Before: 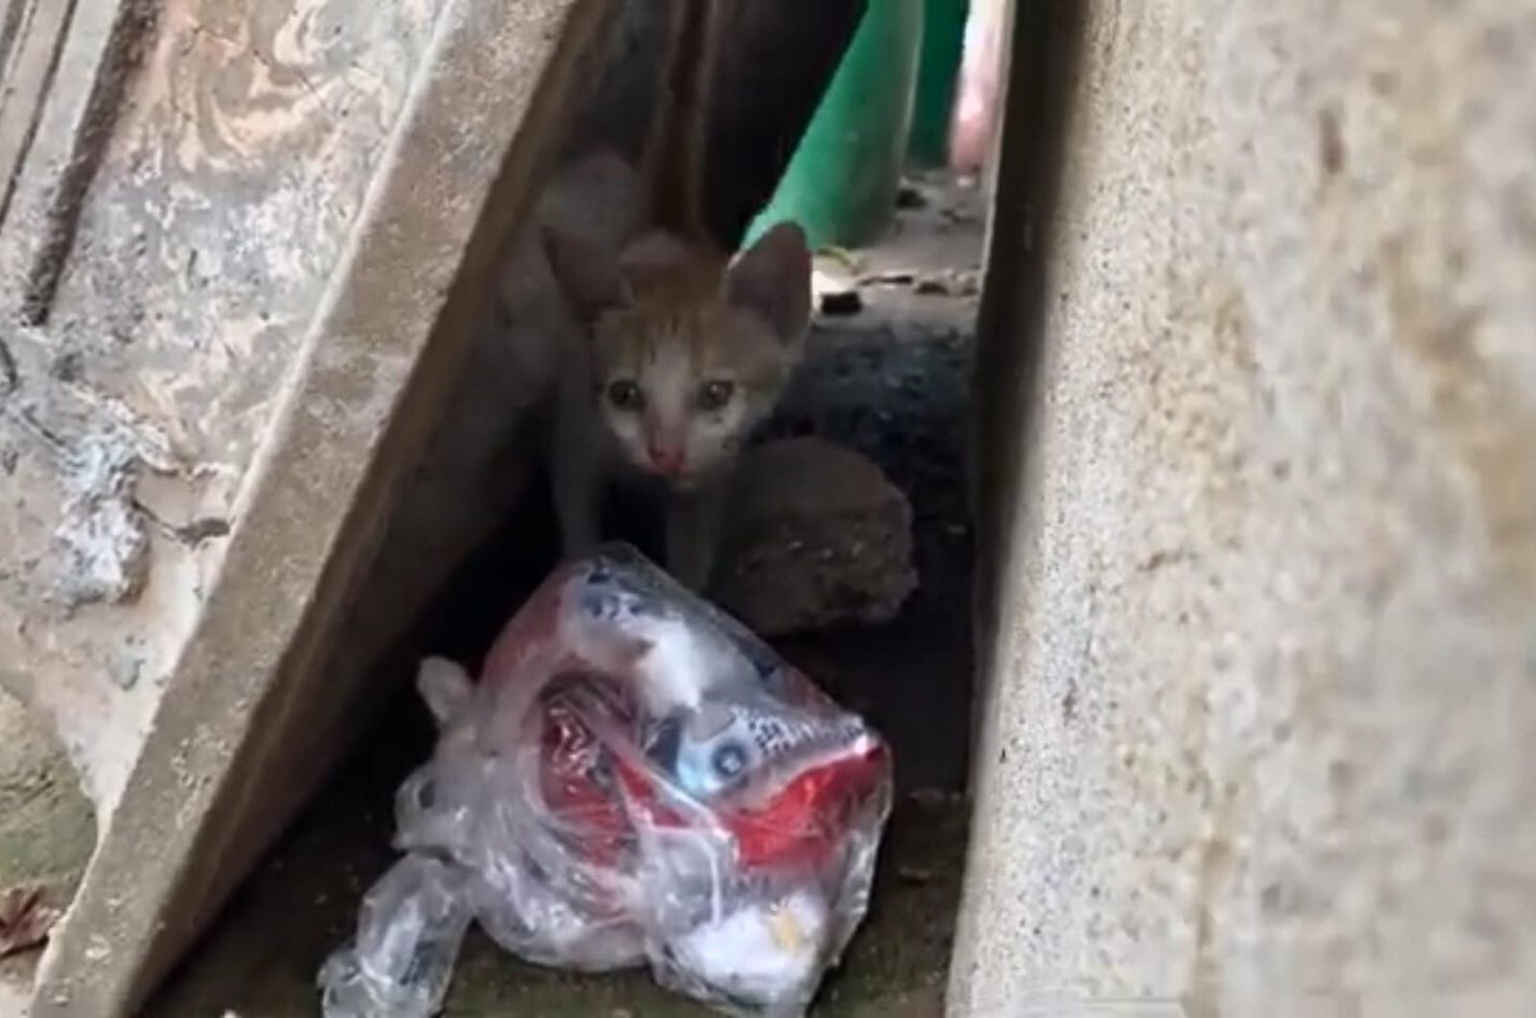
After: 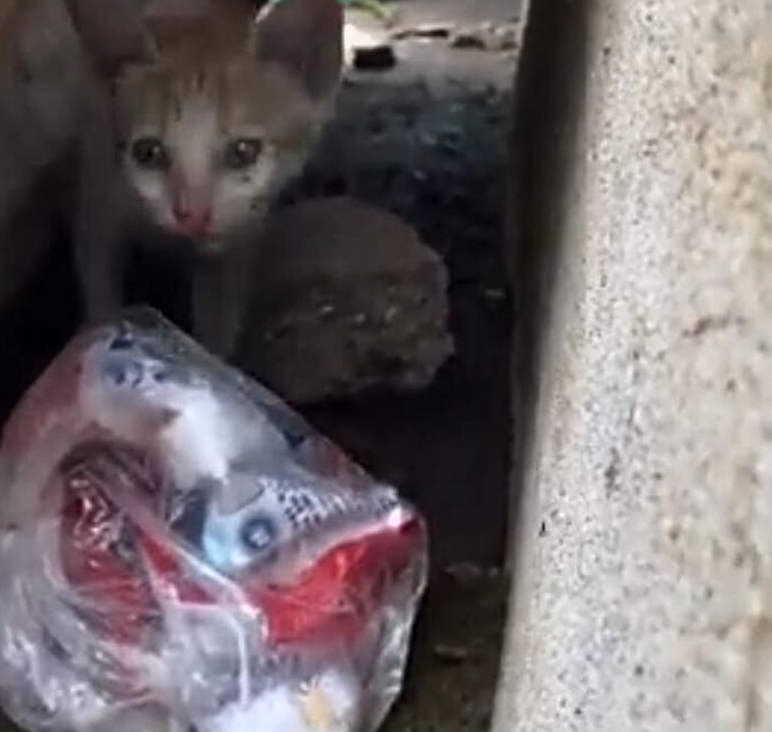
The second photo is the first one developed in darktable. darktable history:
crop: left 31.384%, top 24.361%, right 20.361%, bottom 6.539%
shadows and highlights: shadows 29.25, highlights -28.87, low approximation 0.01, soften with gaussian
sharpen: on, module defaults
